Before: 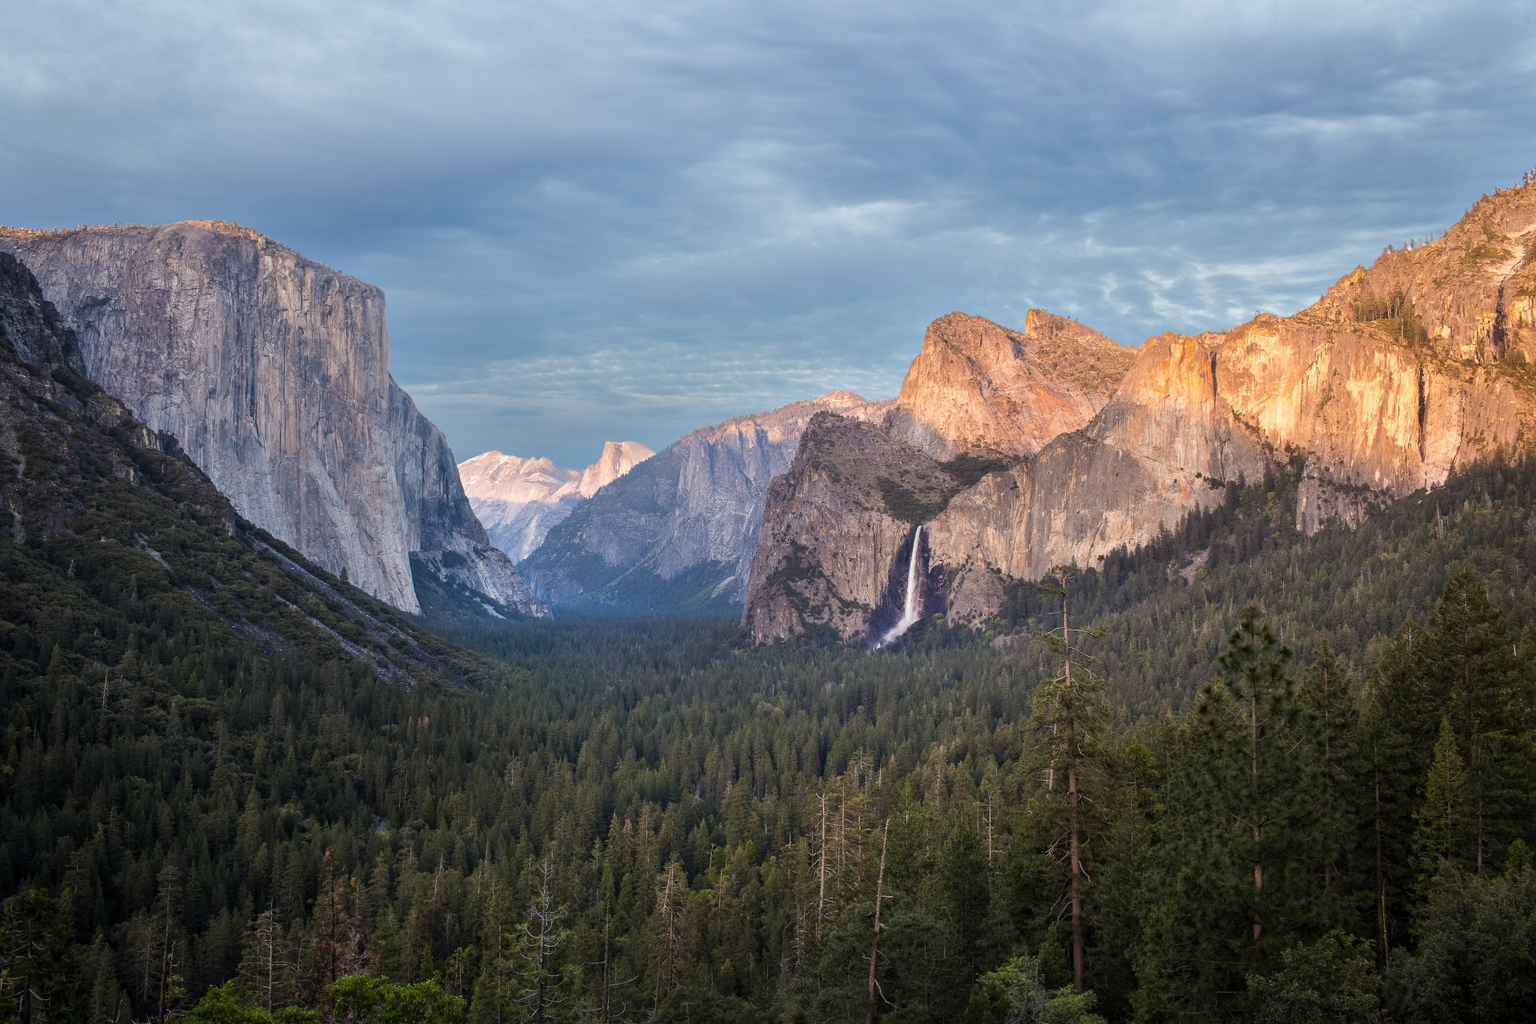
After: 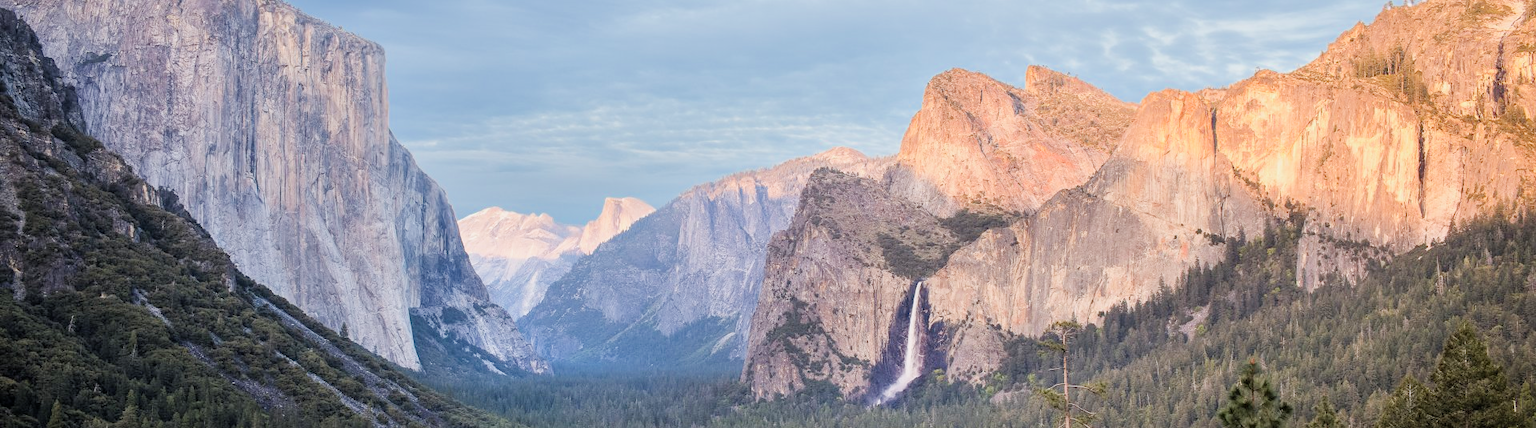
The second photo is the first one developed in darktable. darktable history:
filmic rgb: black relative exposure -7.65 EV, white relative exposure 4.56 EV, hardness 3.61
crop and rotate: top 23.84%, bottom 34.294%
exposure: black level correction 0, exposure 1.1 EV, compensate exposure bias true, compensate highlight preservation false
